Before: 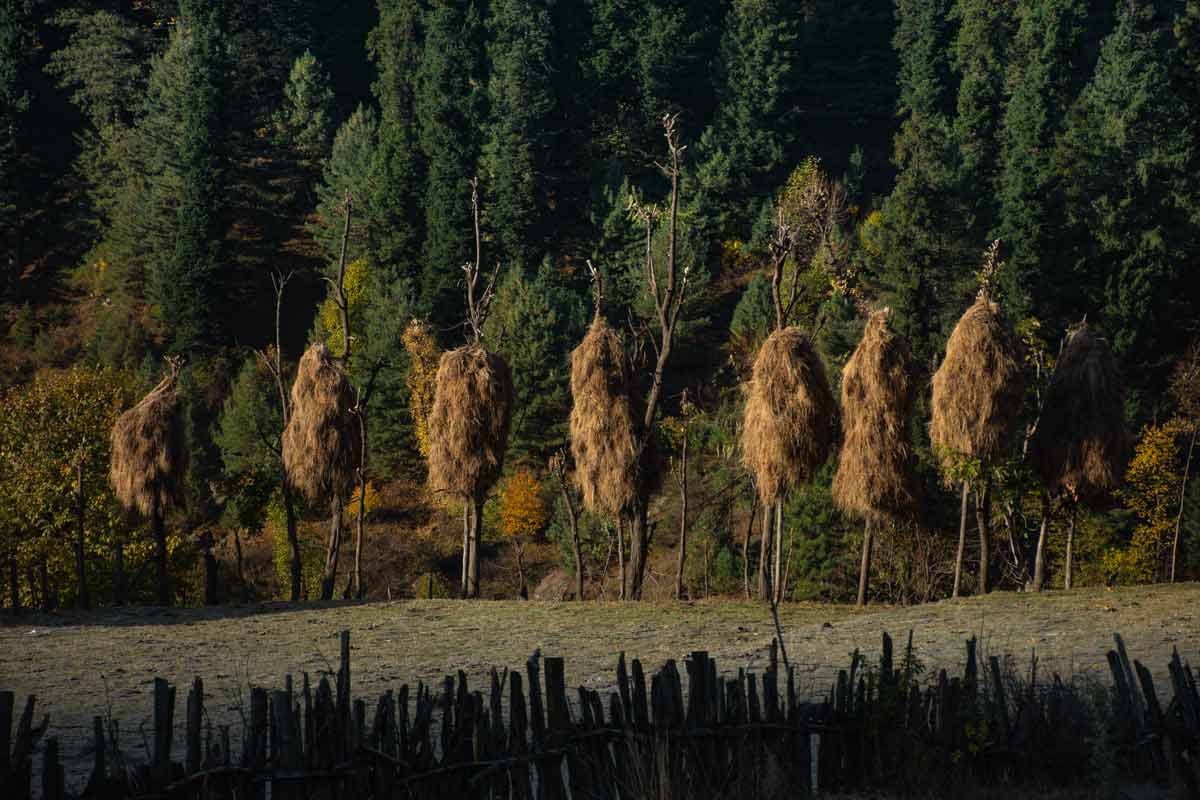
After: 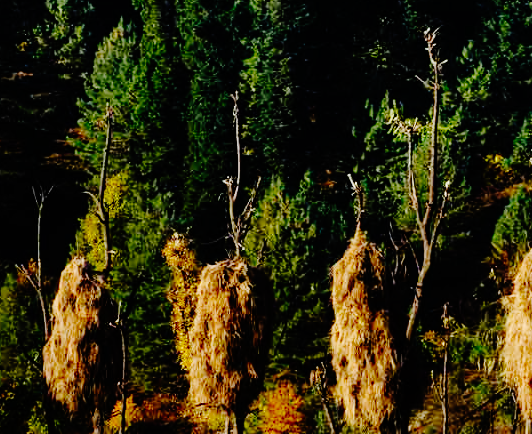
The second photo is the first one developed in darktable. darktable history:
base curve: curves: ch0 [(0, 0) (0.036, 0.01) (0.123, 0.254) (0.258, 0.504) (0.507, 0.748) (1, 1)], preserve colors none
crop: left 19.99%, top 10.809%, right 35.614%, bottom 34.847%
